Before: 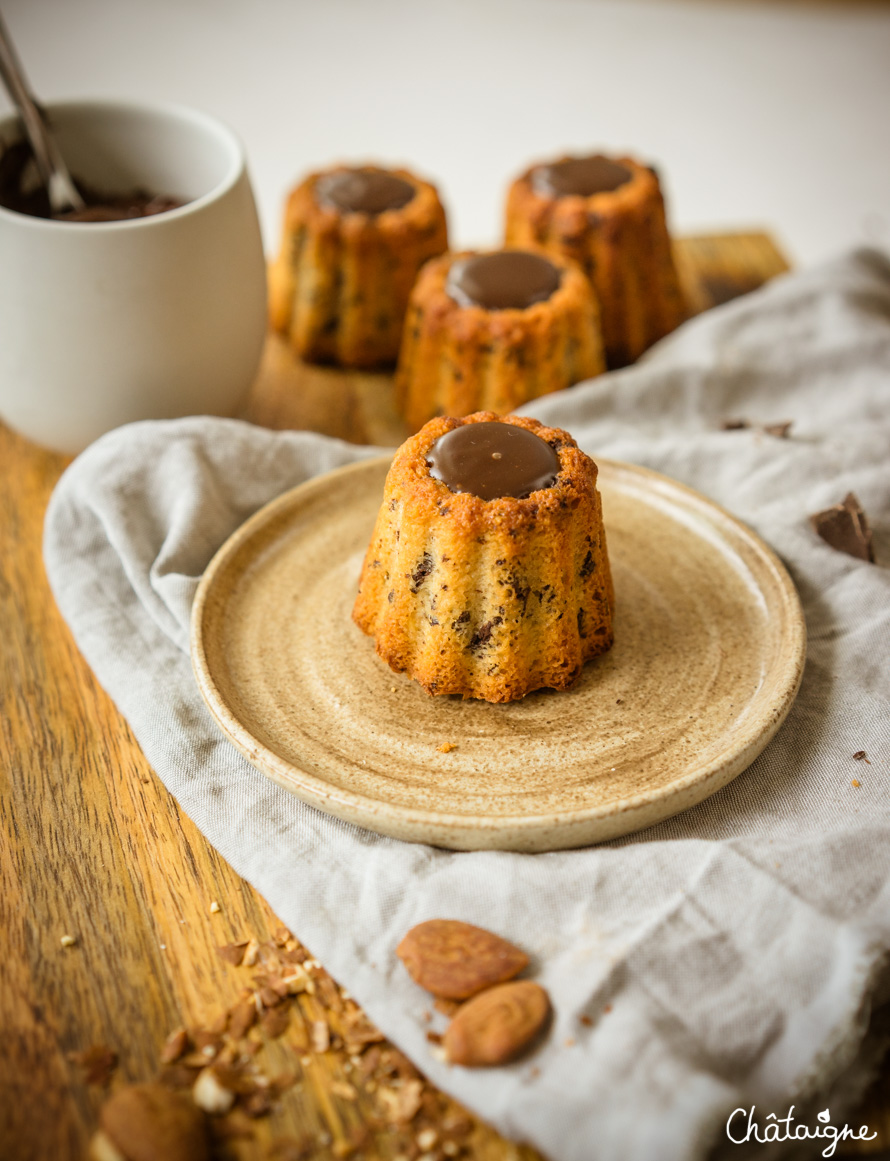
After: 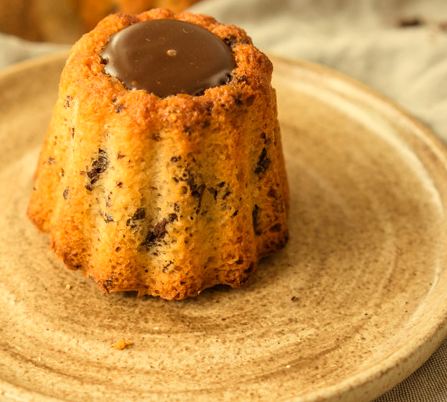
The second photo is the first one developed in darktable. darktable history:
crop: left 36.607%, top 34.735%, right 13.146%, bottom 30.611%
white balance: red 1.08, blue 0.791
